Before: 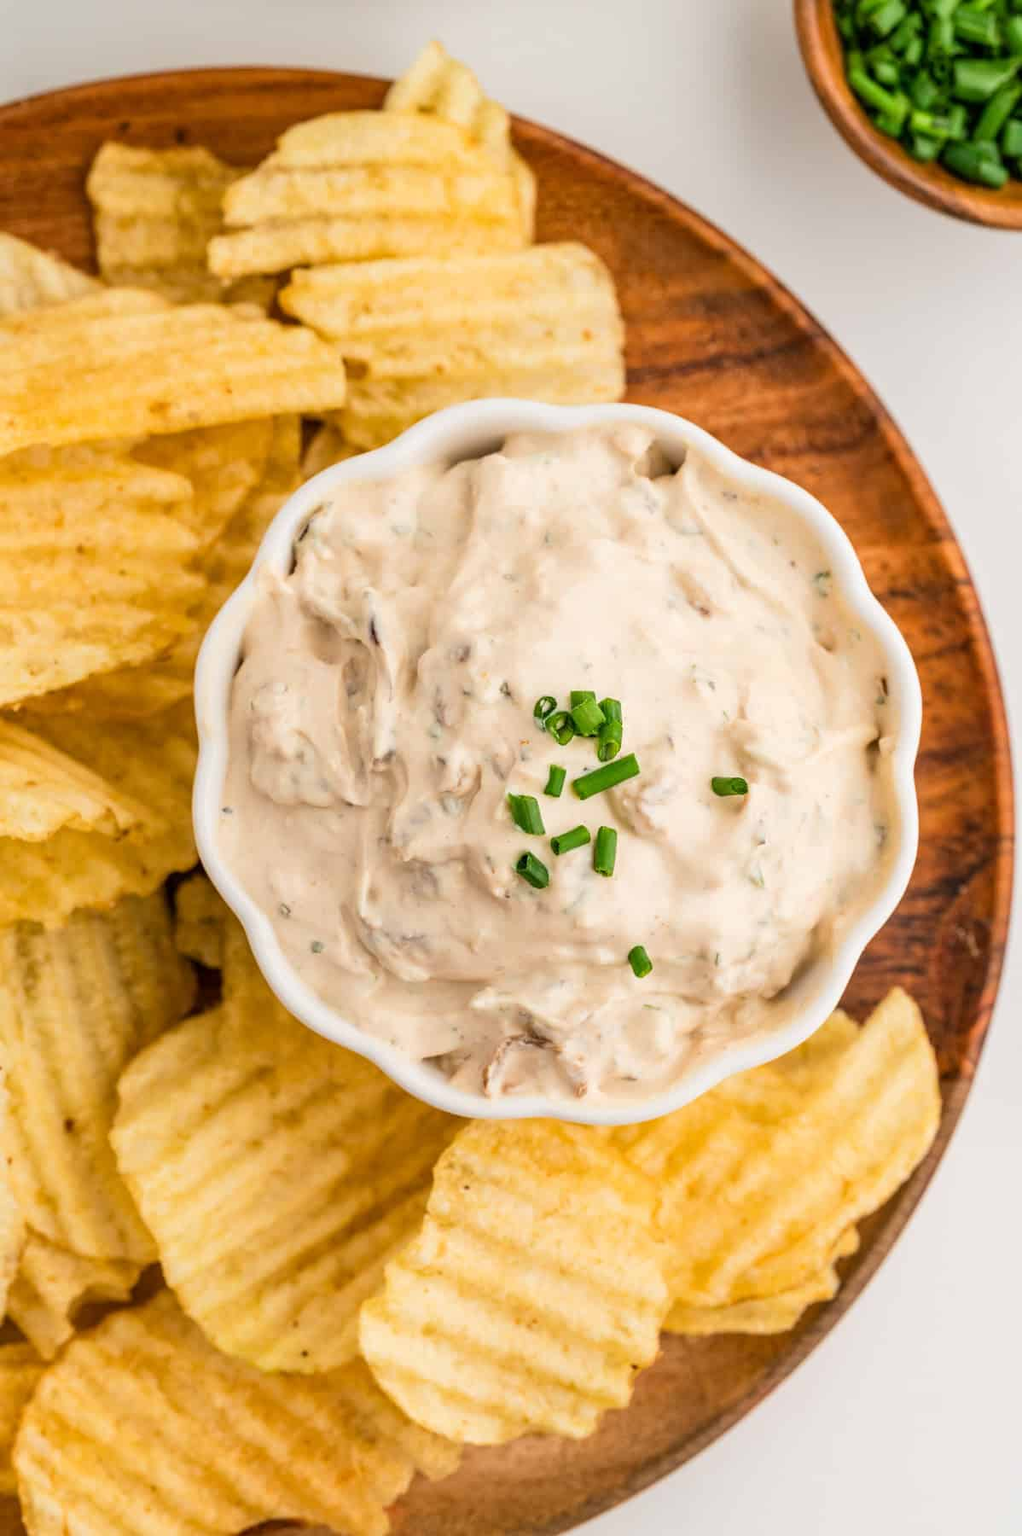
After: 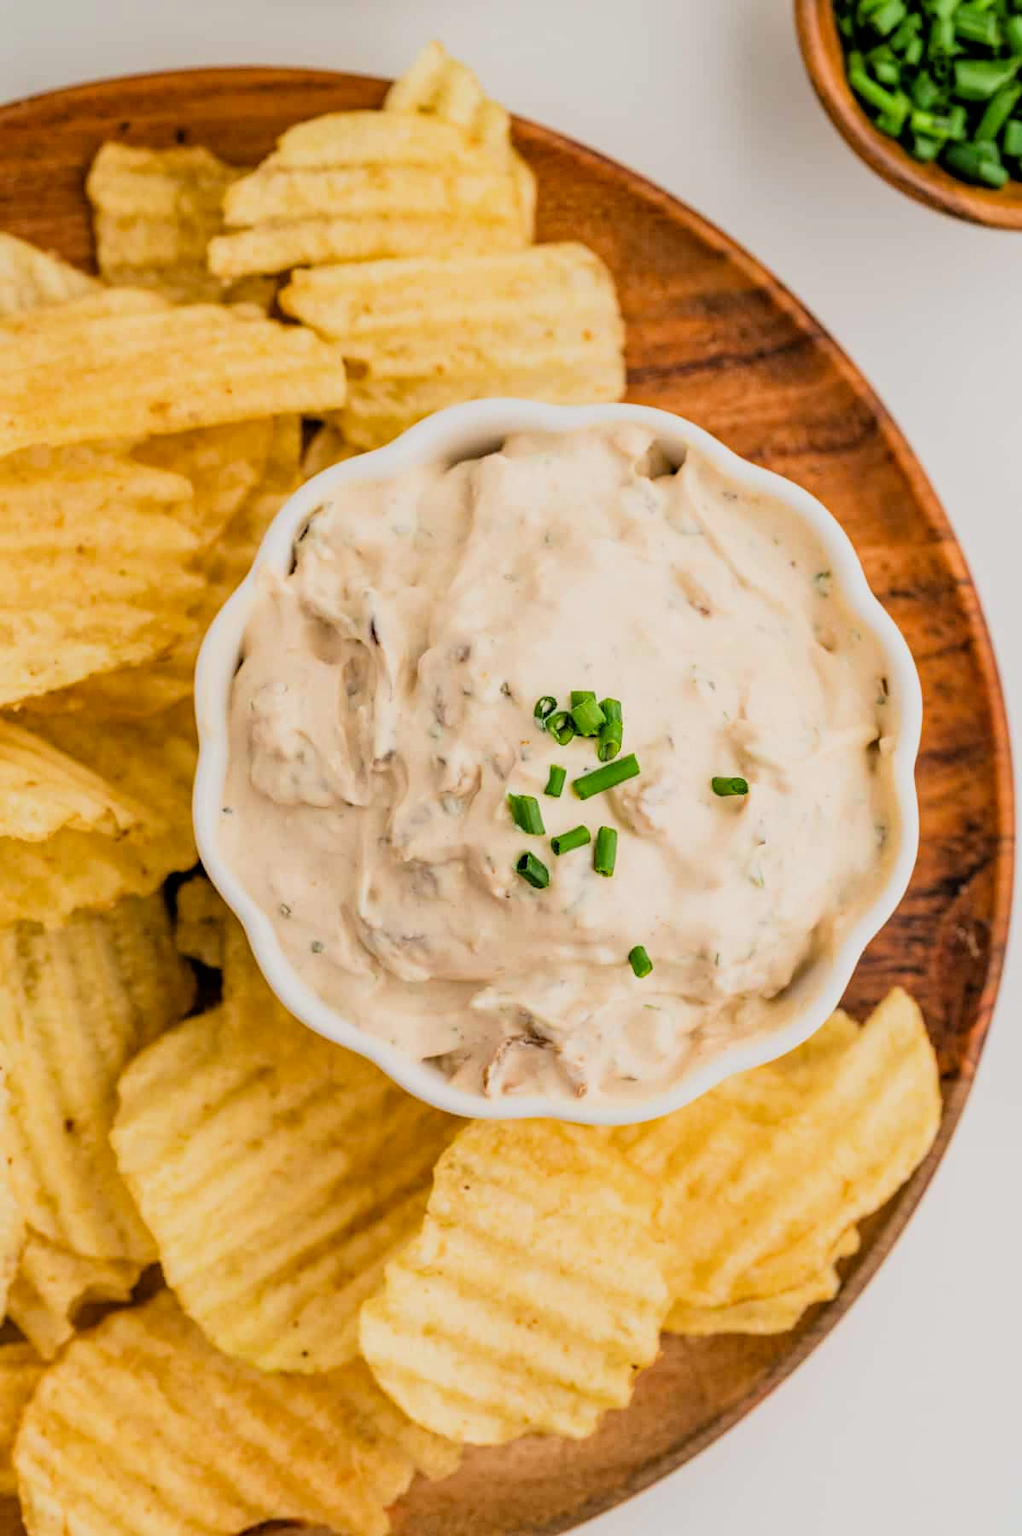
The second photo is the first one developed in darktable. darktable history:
filmic rgb: black relative exposure -7.78 EV, white relative exposure 4.38 EV, hardness 3.76, latitude 49.91%, contrast 1.101, color science v5 (2021), contrast in shadows safe, contrast in highlights safe
haze removal: adaptive false
